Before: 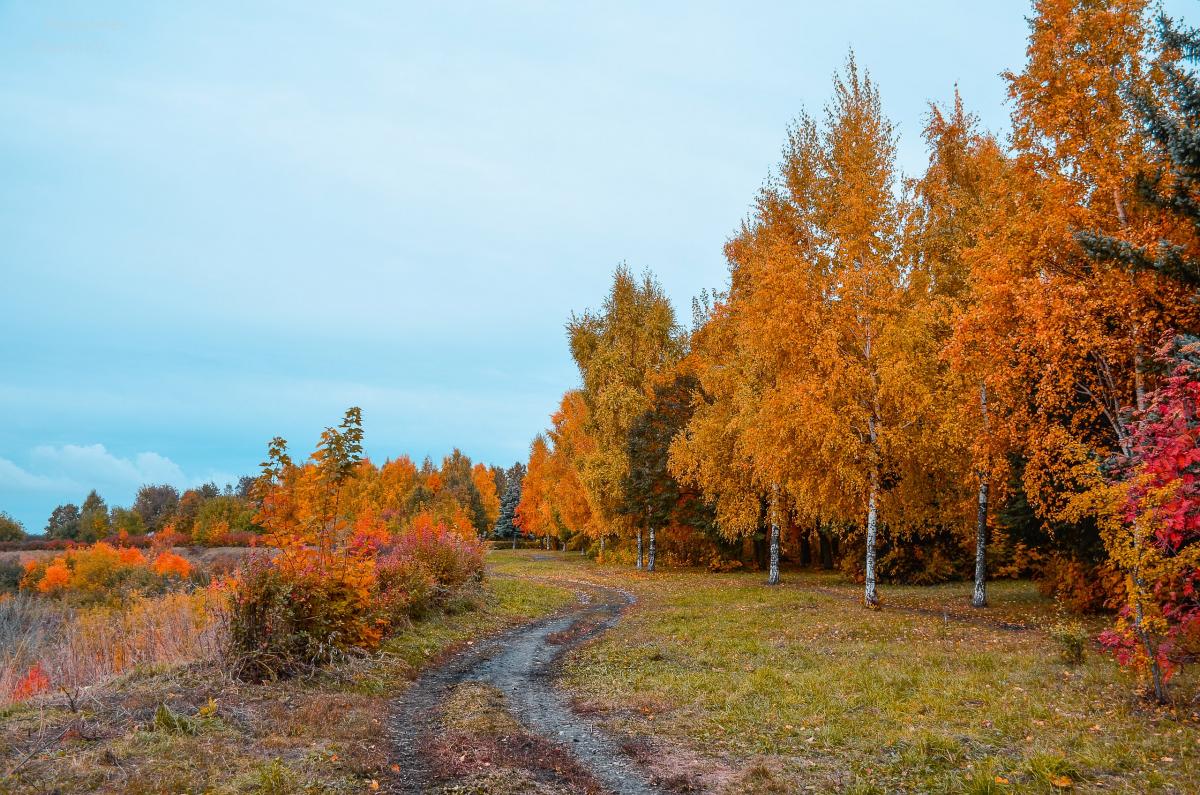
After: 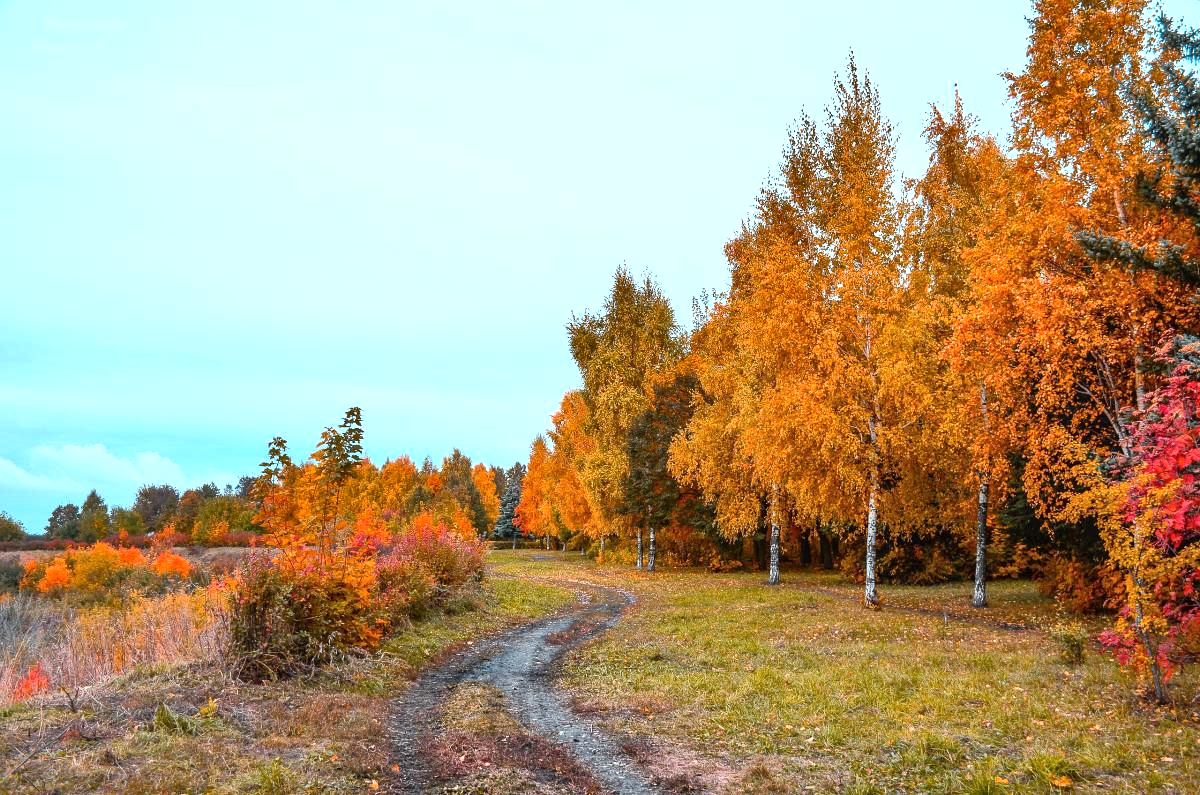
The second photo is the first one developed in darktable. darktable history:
shadows and highlights: highlights color adjustment 0.524%, soften with gaussian
tone equalizer: -8 EV -0.785 EV, -7 EV -0.7 EV, -6 EV -0.578 EV, -5 EV -0.419 EV, -3 EV 0.371 EV, -2 EV 0.6 EV, -1 EV 0.684 EV, +0 EV 0.739 EV, smoothing diameter 24.83%, edges refinement/feathering 14.66, preserve details guided filter
